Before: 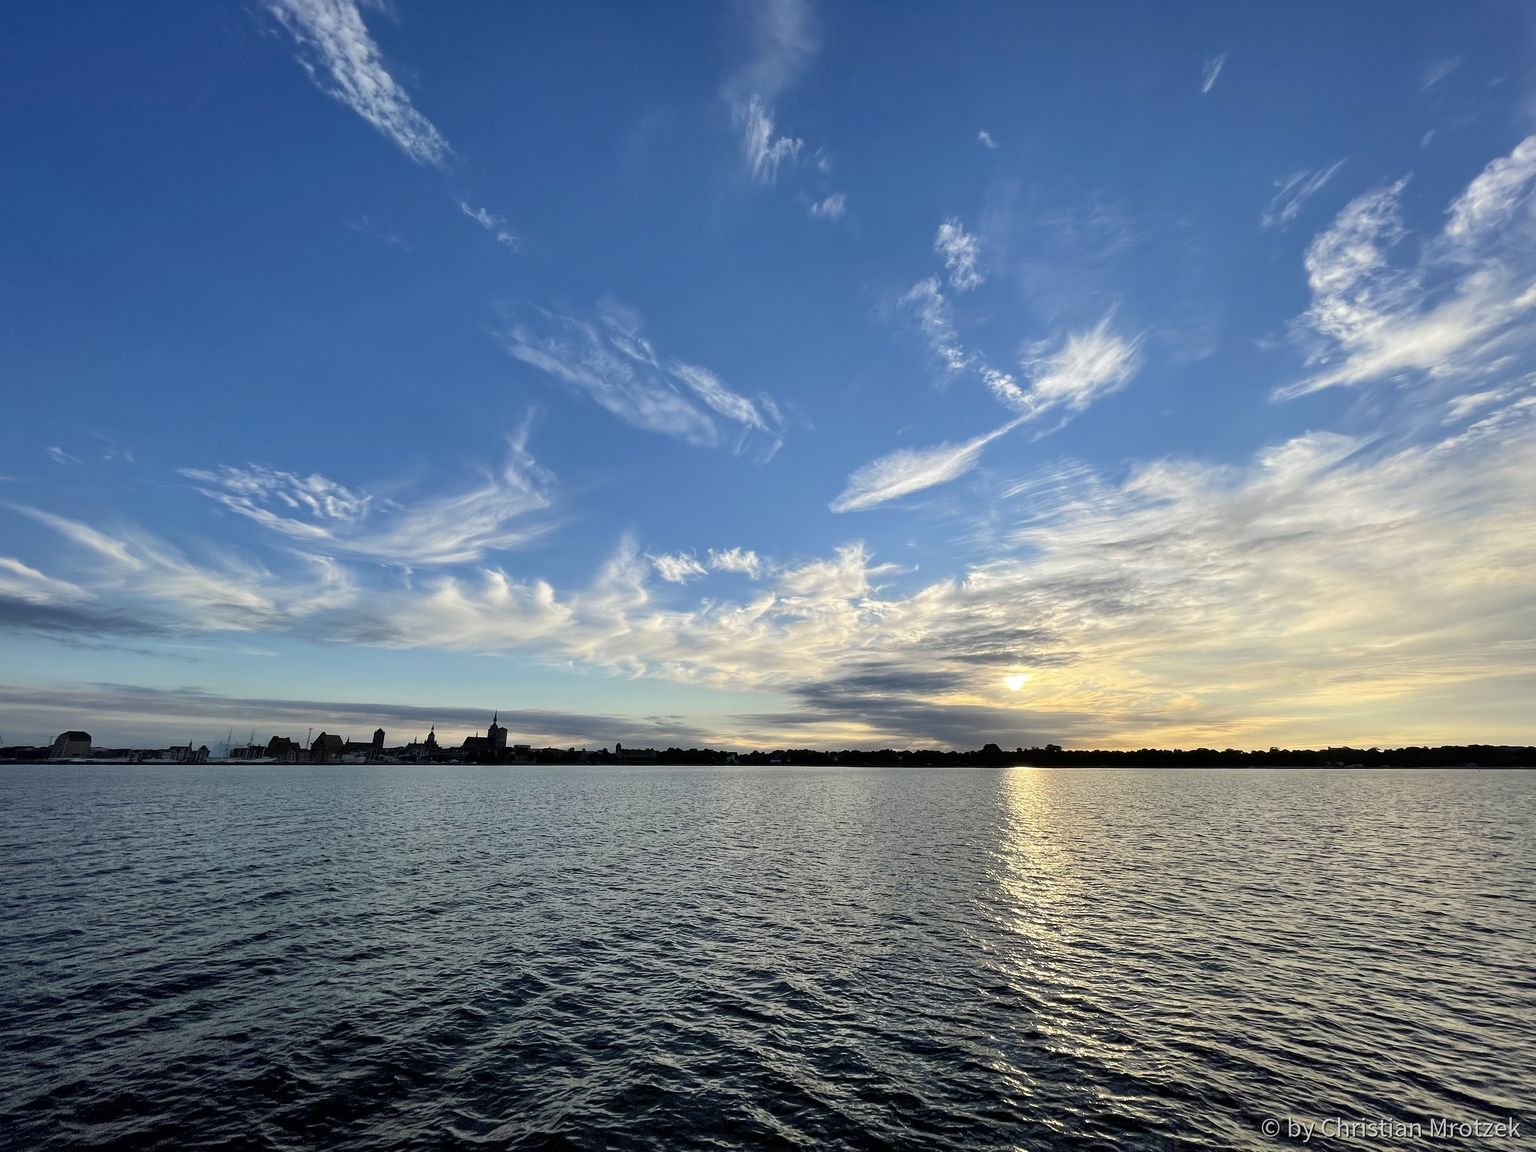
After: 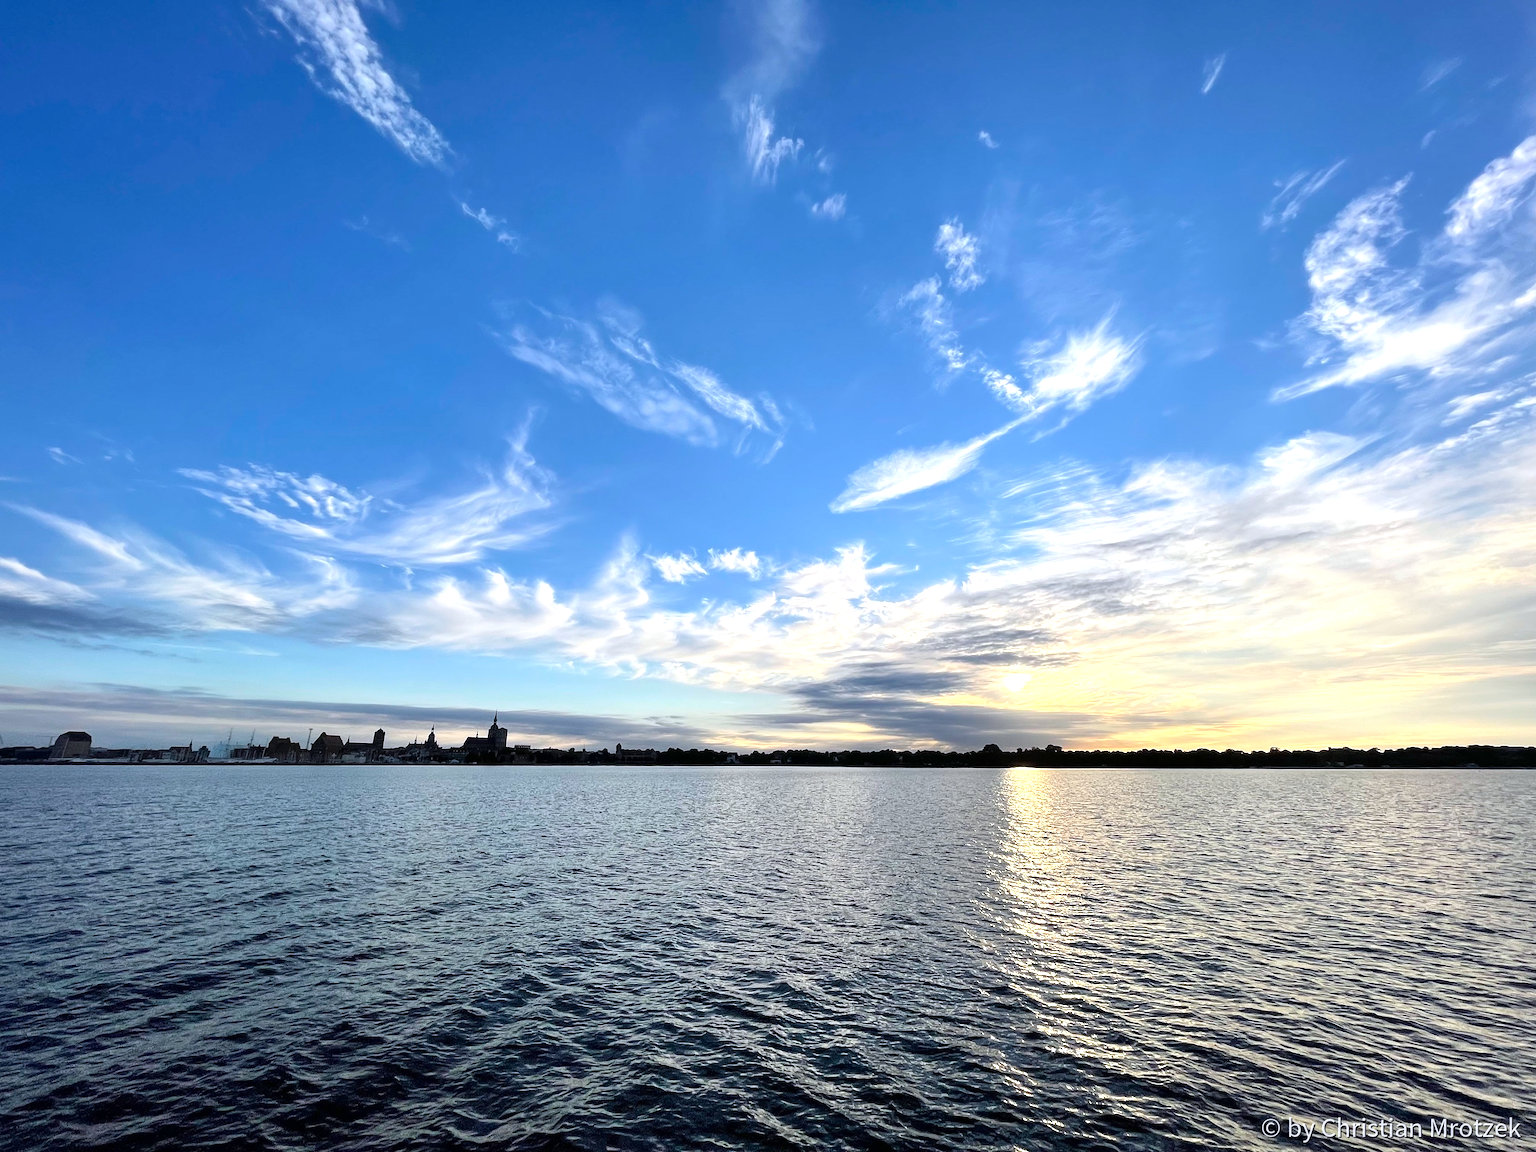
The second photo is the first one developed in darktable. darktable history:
exposure: exposure 0.669 EV, compensate highlight preservation false
color calibration: illuminant as shot in camera, x 0.358, y 0.373, temperature 4628.91 K
